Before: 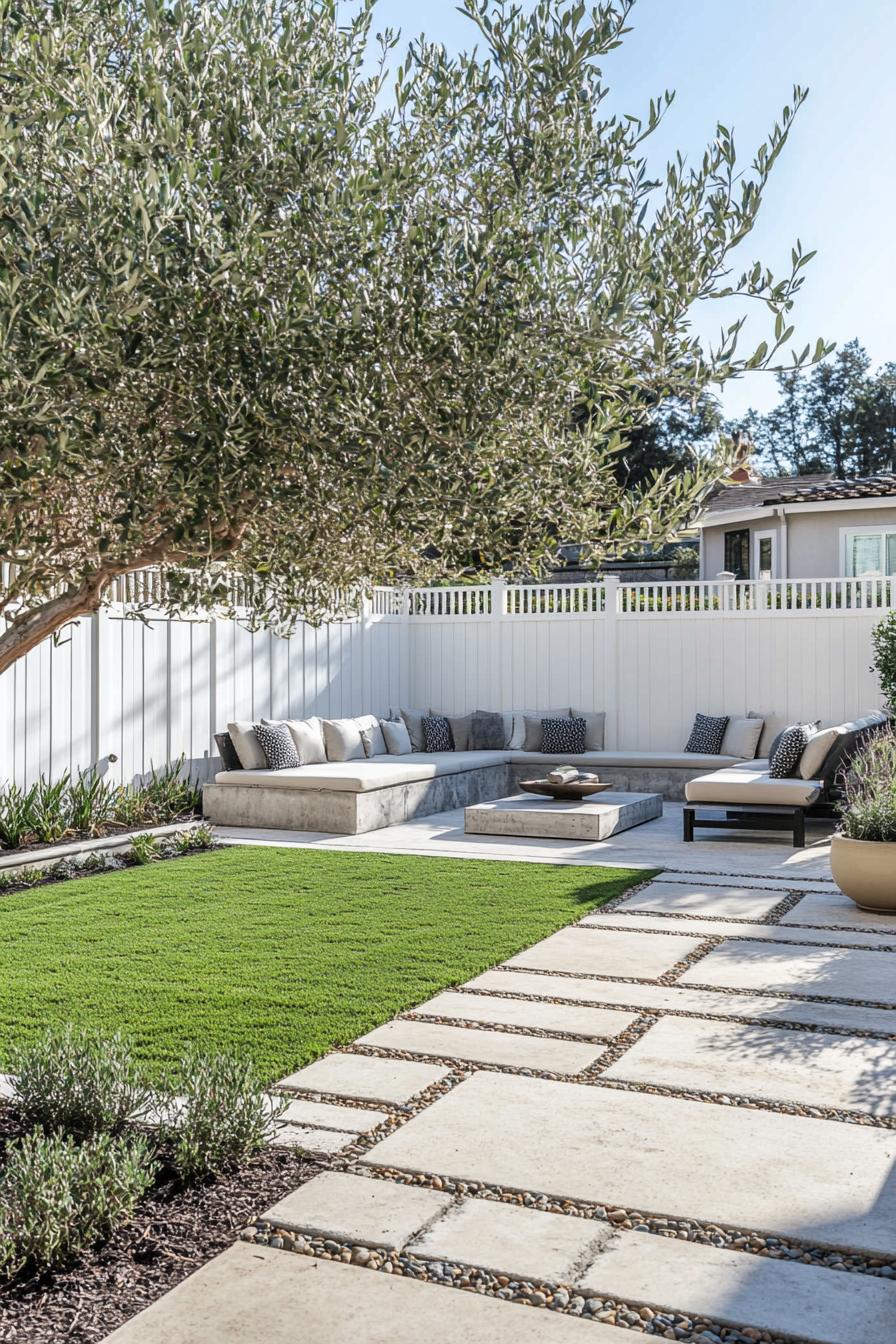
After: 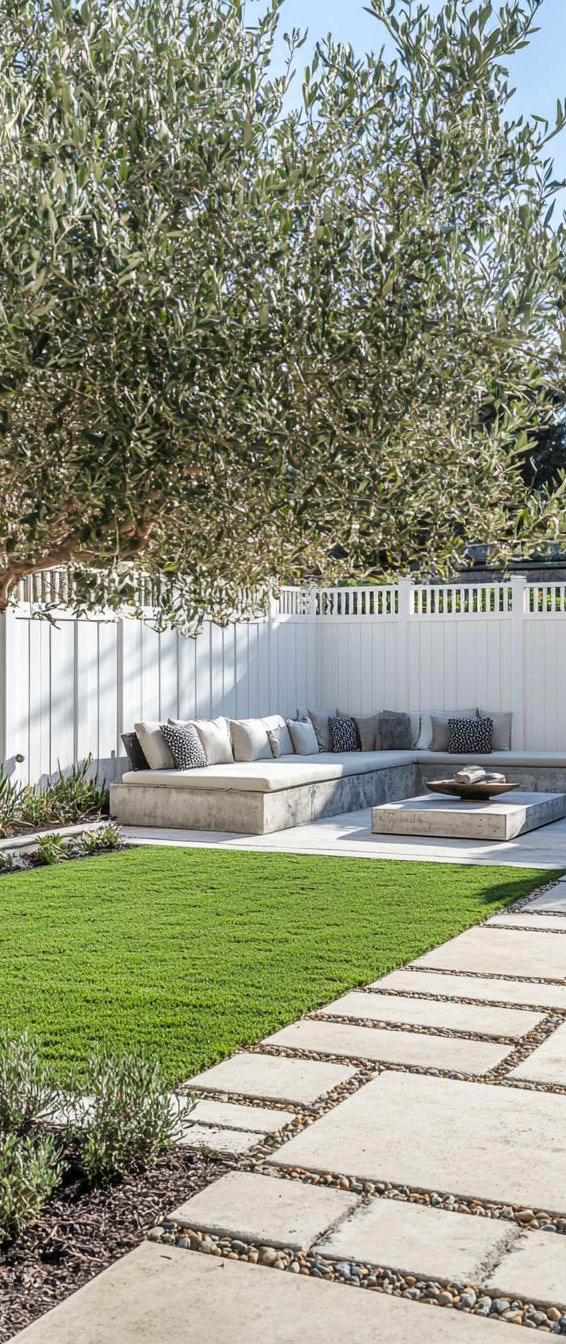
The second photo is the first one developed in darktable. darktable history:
crop: left 10.393%, right 26.356%
contrast brightness saturation: saturation 0.1
